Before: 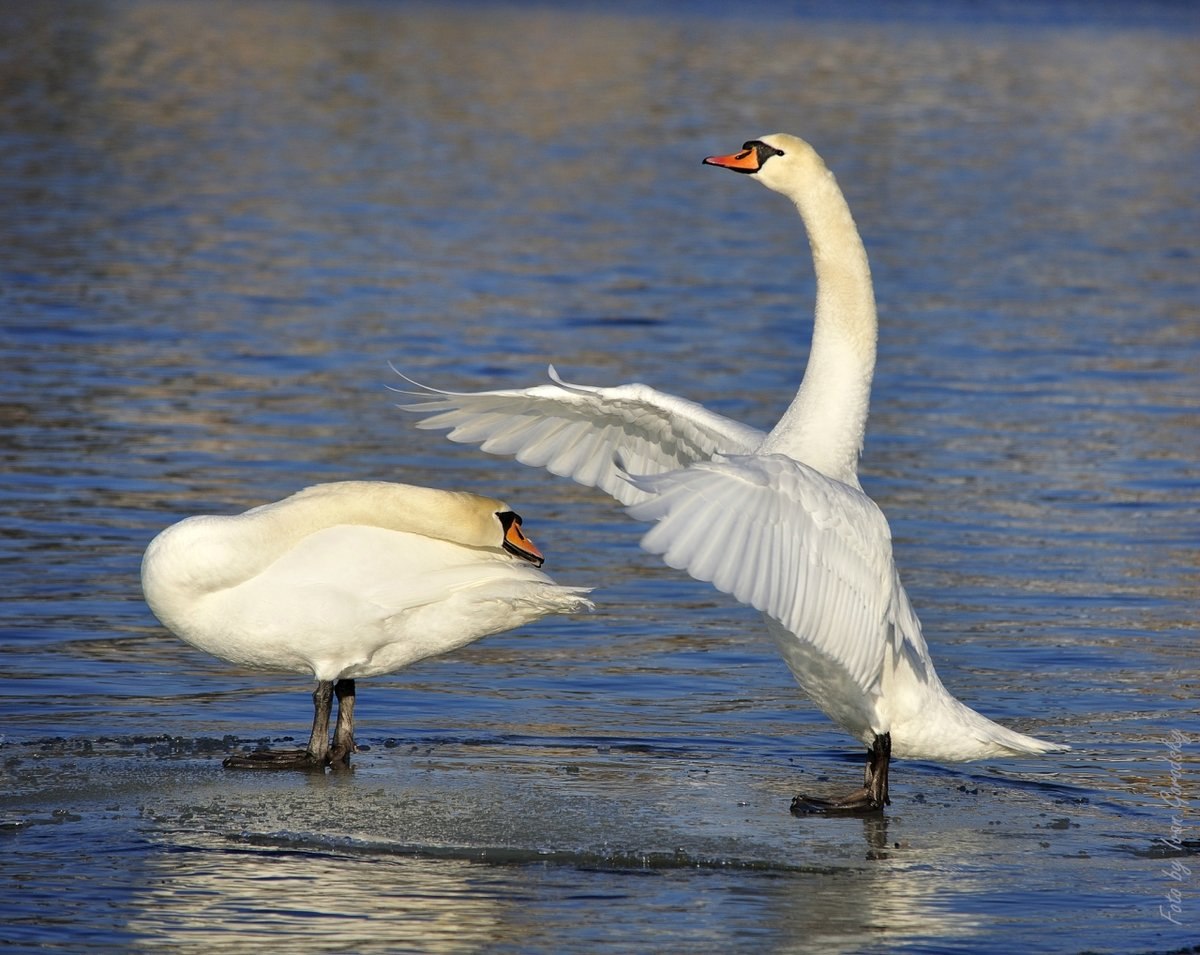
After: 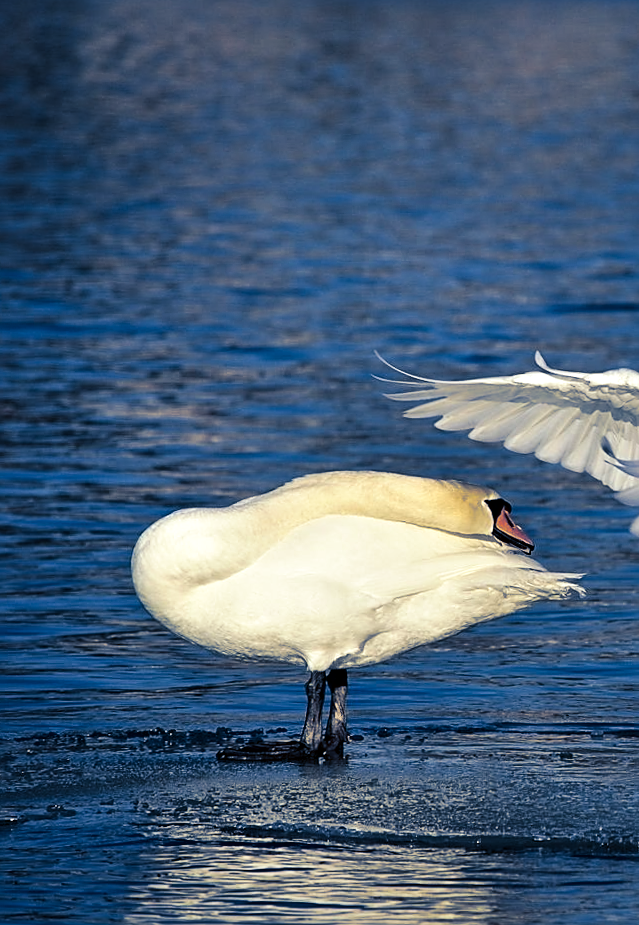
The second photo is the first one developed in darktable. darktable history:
exposure: exposure 0.078 EV, compensate highlight preservation false
local contrast: mode bilateral grid, contrast 20, coarseness 50, detail 141%, midtone range 0.2
rotate and perspective: rotation -1°, crop left 0.011, crop right 0.989, crop top 0.025, crop bottom 0.975
sharpen: on, module defaults
crop: left 0.587%, right 45.588%, bottom 0.086%
contrast brightness saturation: contrast 0.13, brightness -0.05, saturation 0.16
split-toning: shadows › hue 226.8°, shadows › saturation 0.84
